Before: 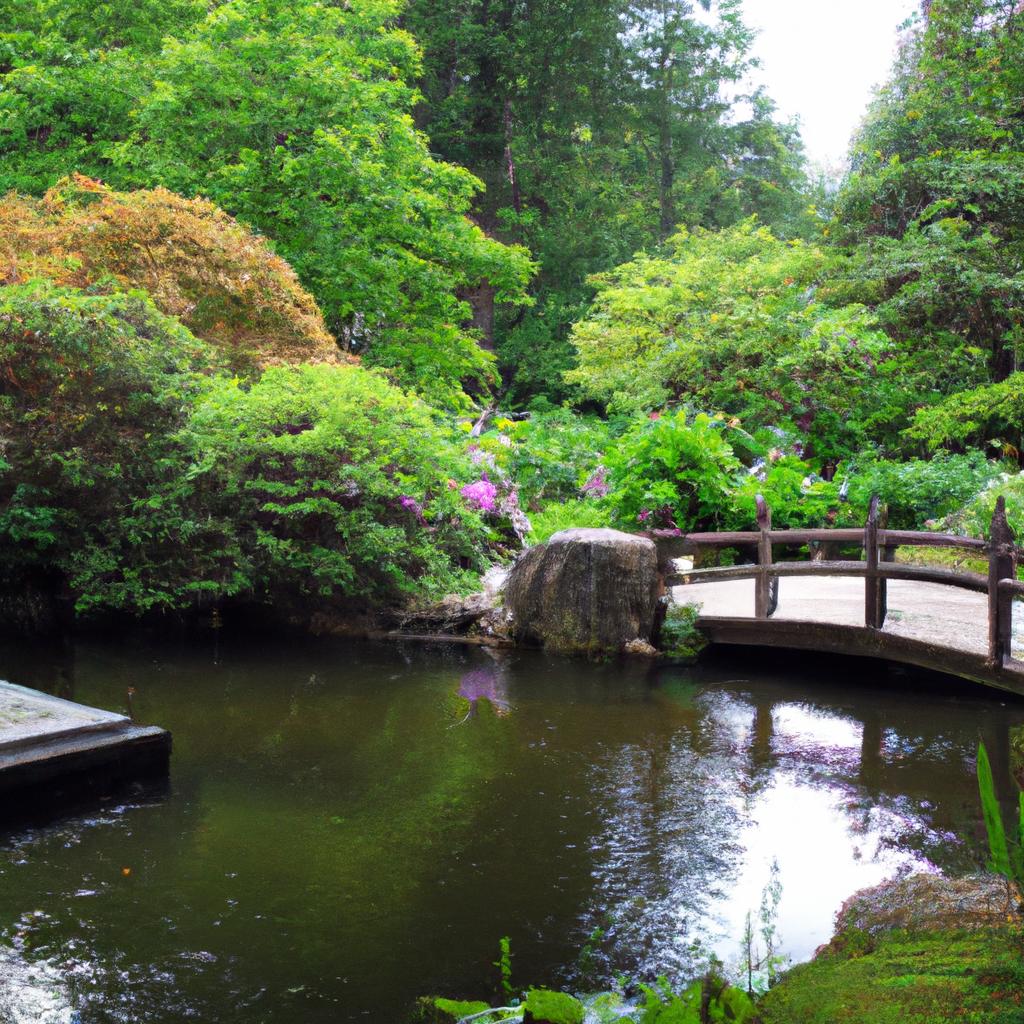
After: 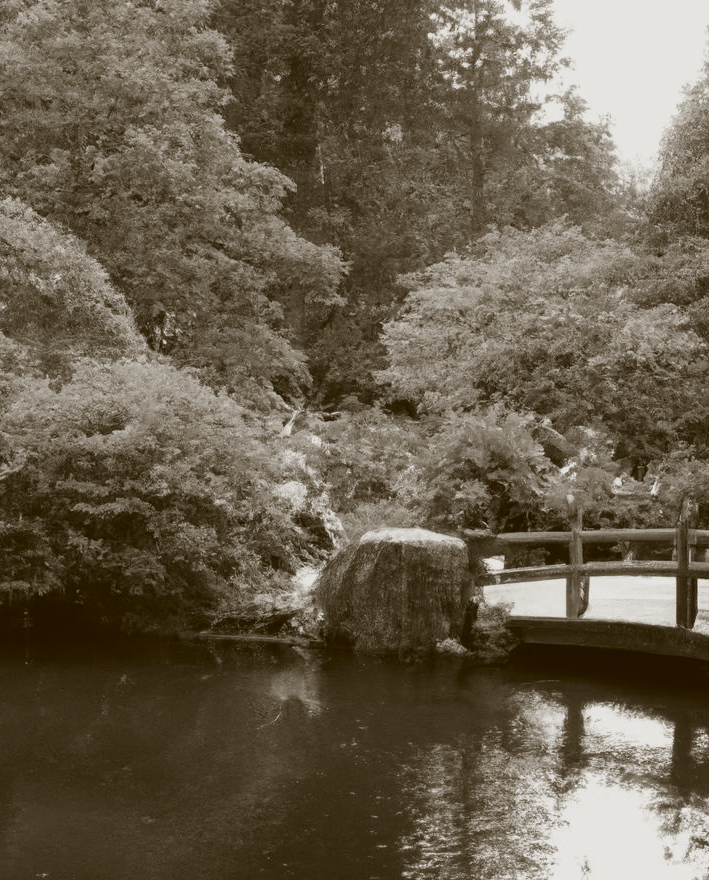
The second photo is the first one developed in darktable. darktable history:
color calibration: output gray [0.246, 0.254, 0.501, 0], gray › normalize channels true, illuminant same as pipeline (D50), adaptation XYZ, x 0.346, y 0.359, gamut compression 0
crop: left 18.479%, right 12.2%, bottom 13.971%
contrast brightness saturation: contrast -0.11
color correction: highlights a* -0.482, highlights b* 0.161, shadows a* 4.66, shadows b* 20.72
